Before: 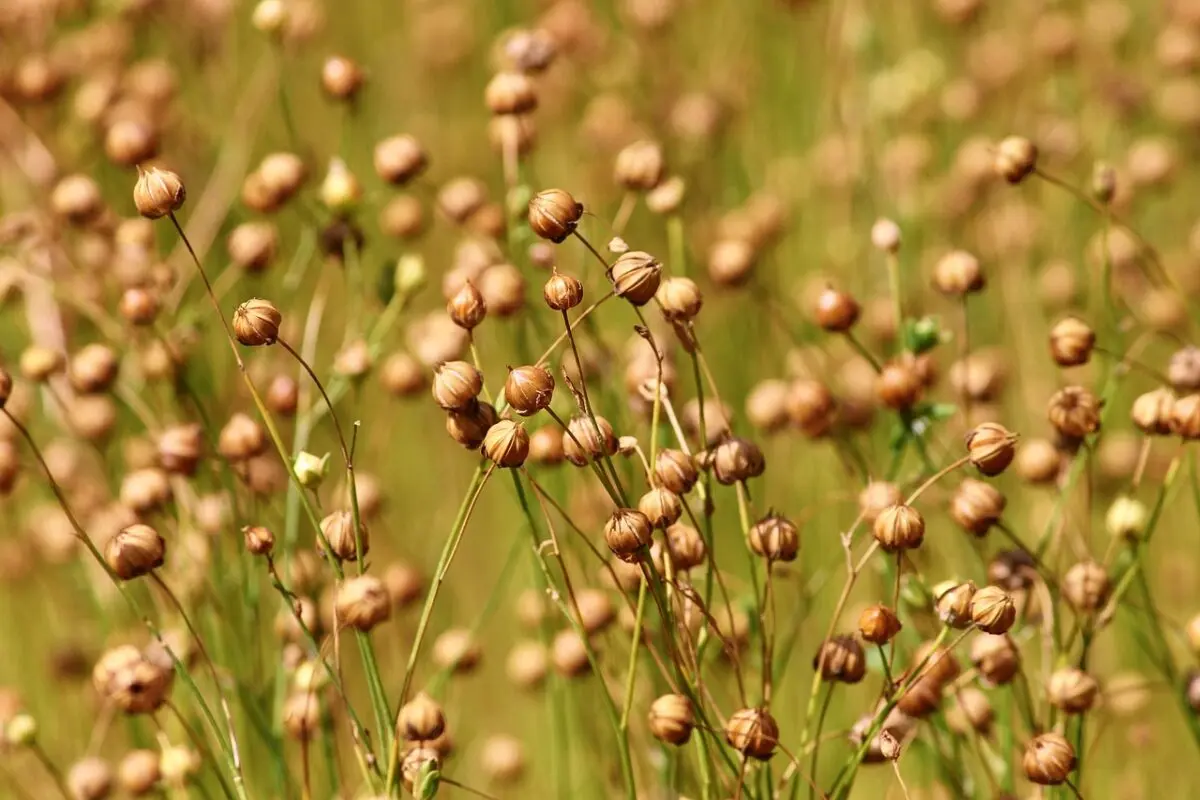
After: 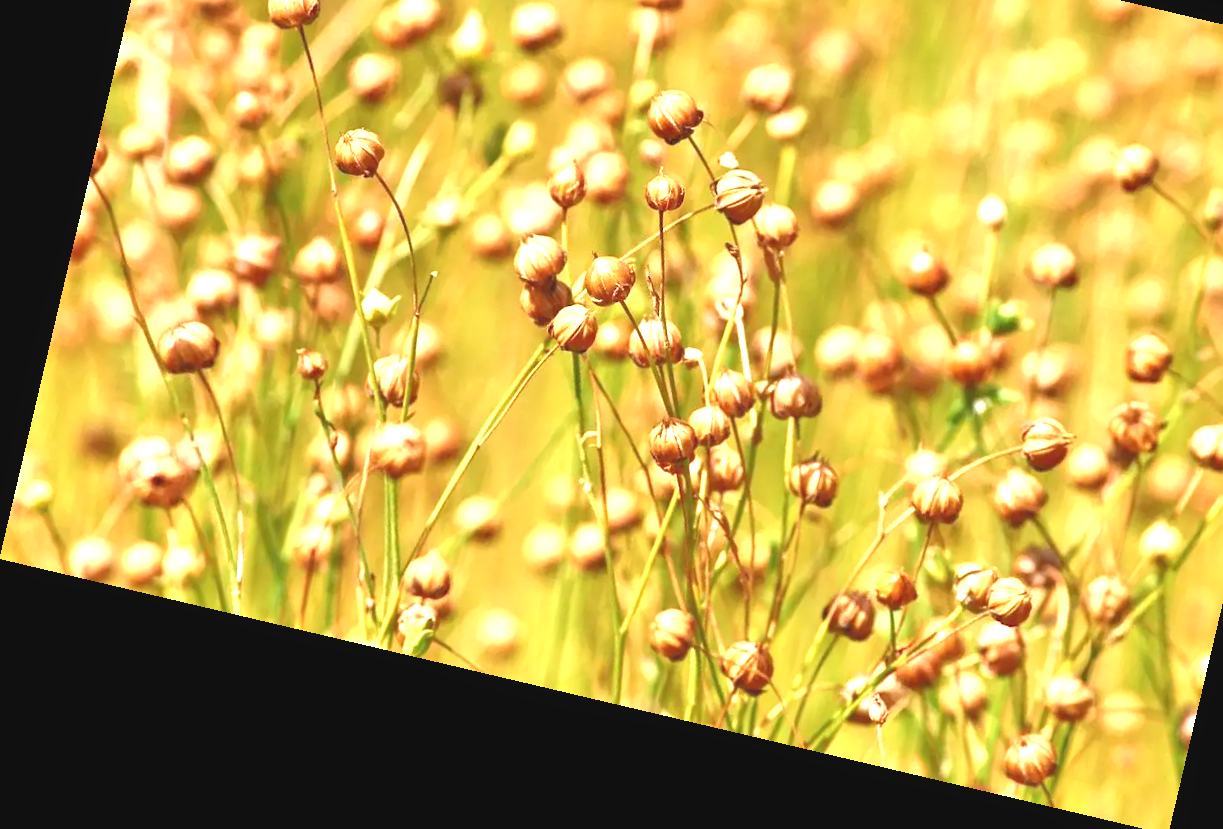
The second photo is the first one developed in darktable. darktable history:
exposure: black level correction -0.002, exposure 1.35 EV, compensate highlight preservation false
crop: top 20.916%, right 9.437%, bottom 0.316%
rotate and perspective: rotation 13.27°, automatic cropping off
tone equalizer: -7 EV 0.15 EV, -6 EV 0.6 EV, -5 EV 1.15 EV, -4 EV 1.33 EV, -3 EV 1.15 EV, -2 EV 0.6 EV, -1 EV 0.15 EV, mask exposure compensation -0.5 EV
